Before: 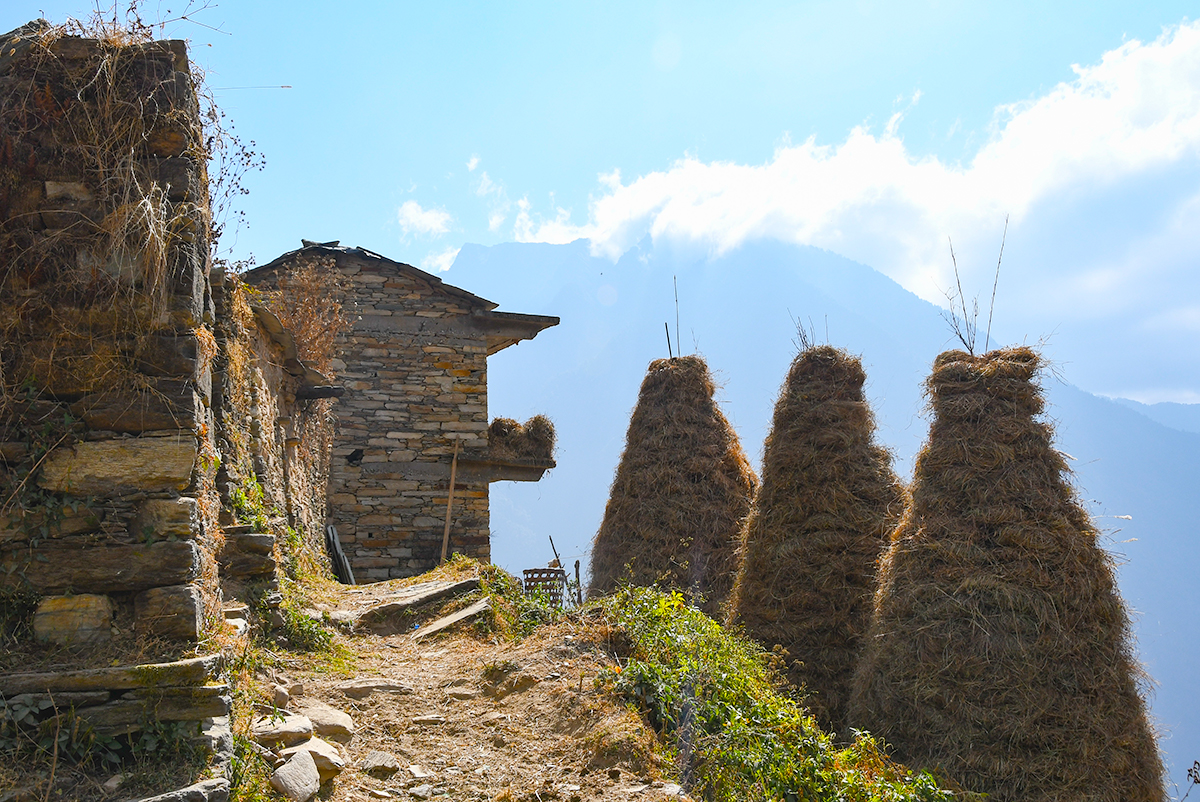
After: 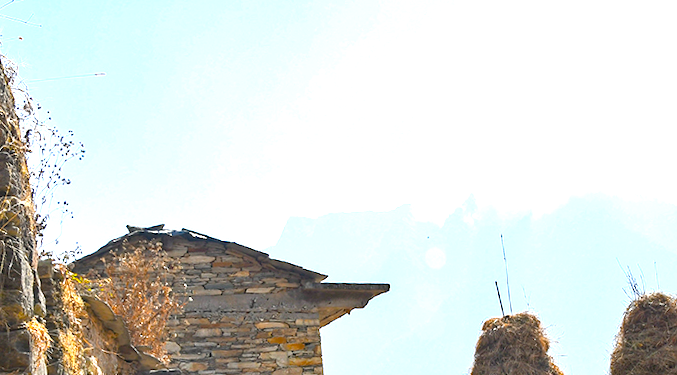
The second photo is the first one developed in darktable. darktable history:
crop: left 15.306%, top 9.065%, right 30.789%, bottom 48.638%
color correction: highlights b* 3
exposure: black level correction 0, exposure 1.1 EV, compensate exposure bias true, compensate highlight preservation false
haze removal: strength 0.29, distance 0.25, compatibility mode true, adaptive false
rotate and perspective: rotation -4.25°, automatic cropping off
